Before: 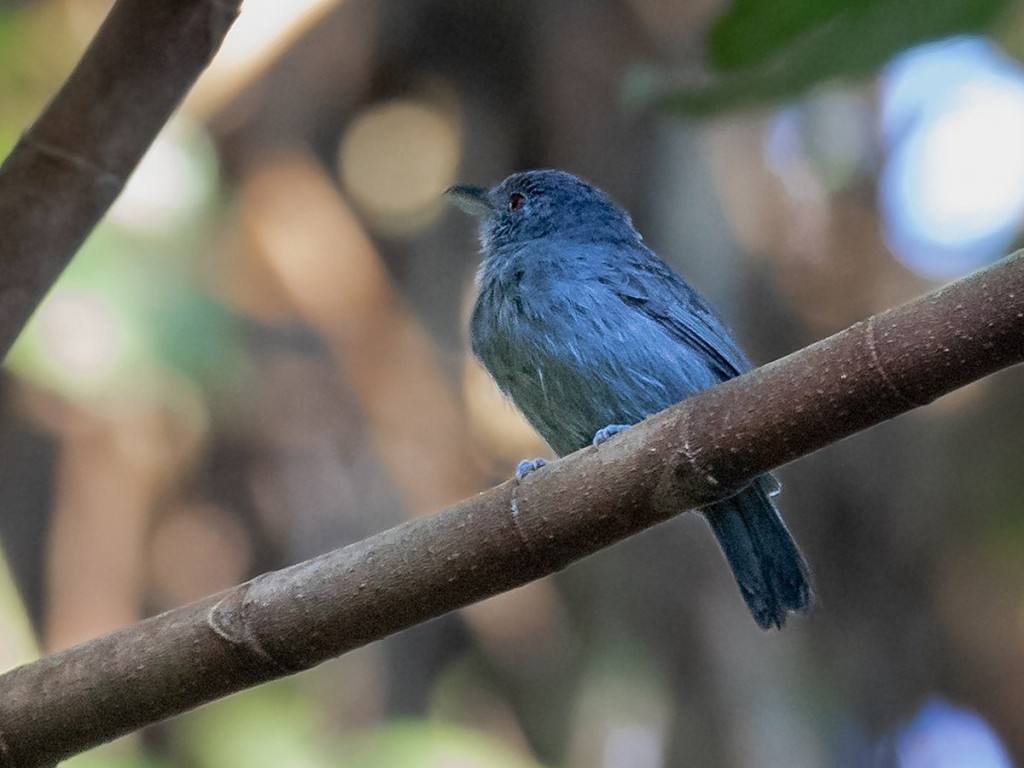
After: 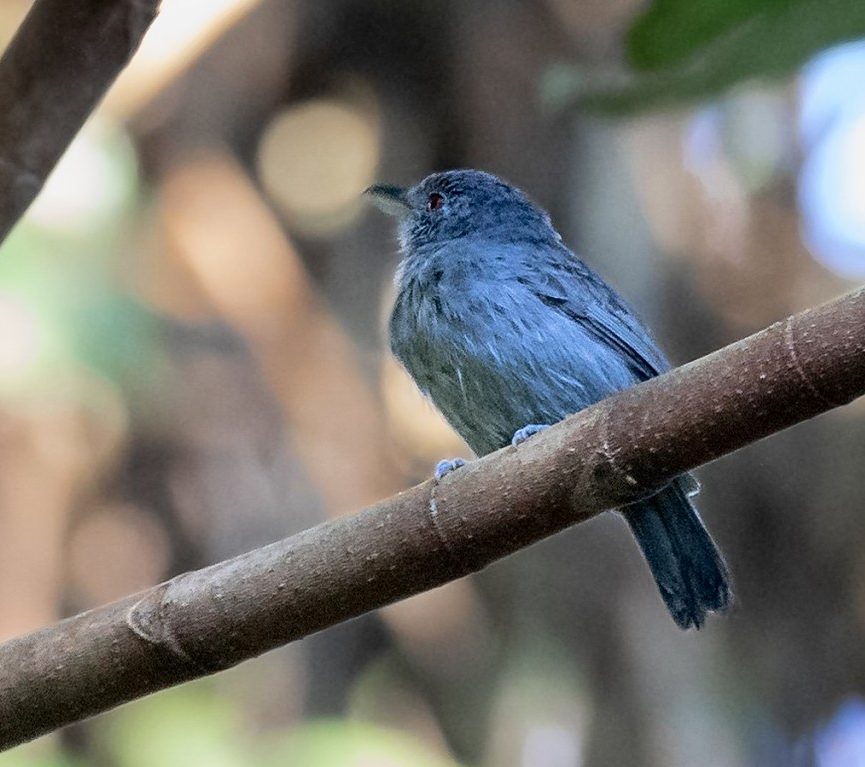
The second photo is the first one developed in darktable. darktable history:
tone curve: curves: ch0 [(0, 0) (0.004, 0.001) (0.133, 0.112) (0.325, 0.362) (0.832, 0.893) (1, 1)], color space Lab, independent channels, preserve colors none
crop: left 8.005%, right 7.437%
